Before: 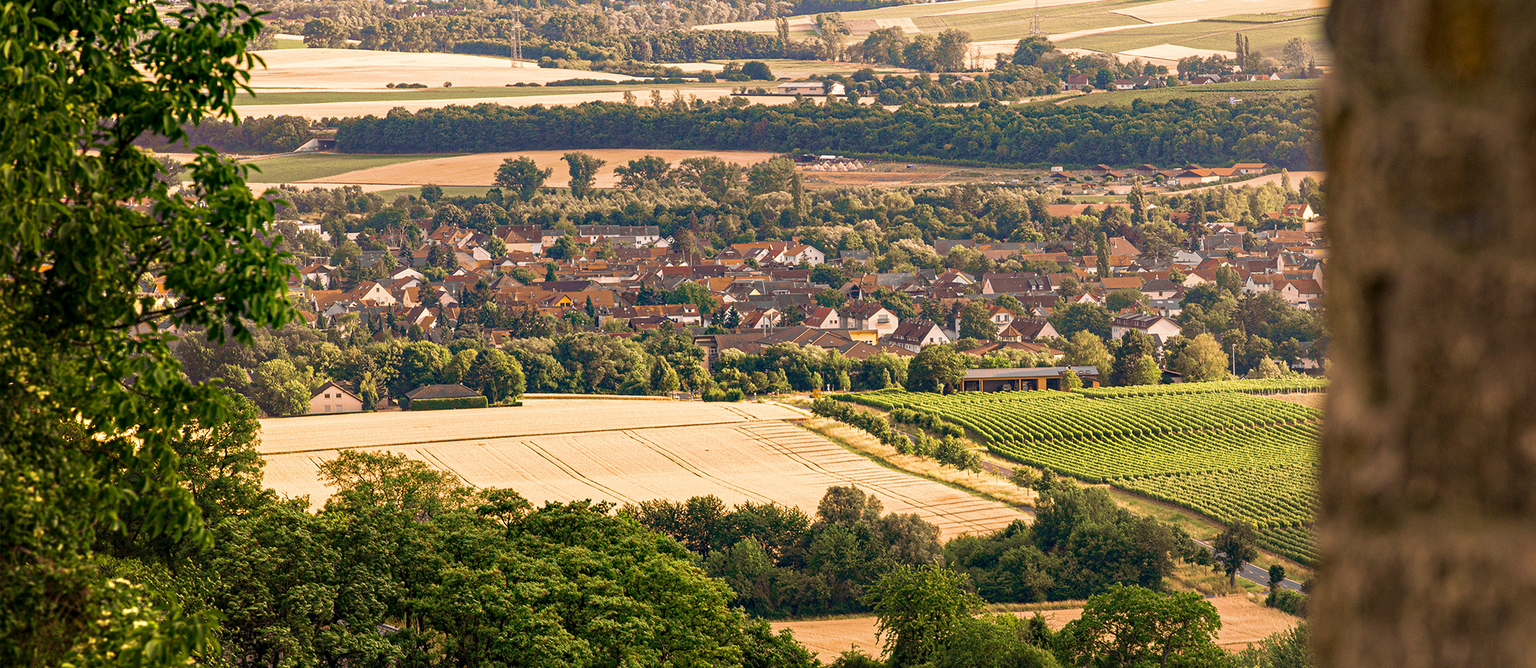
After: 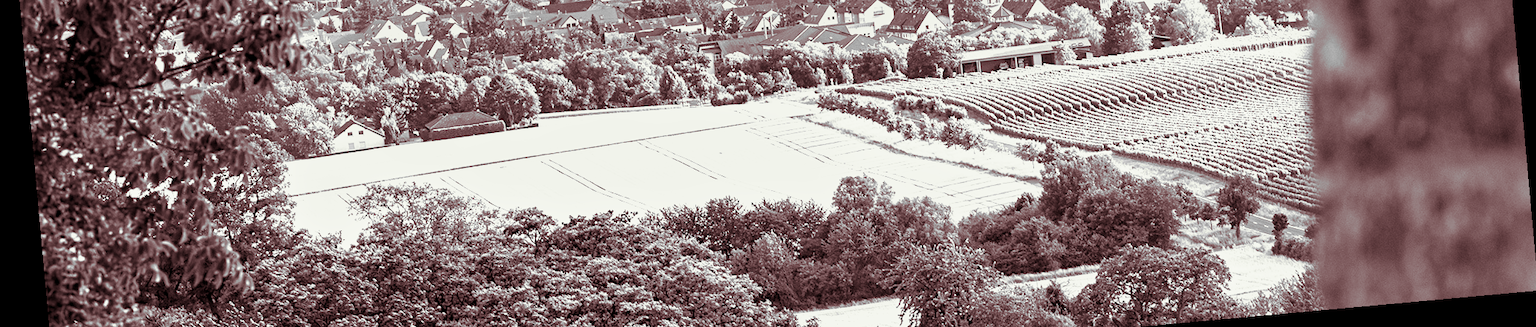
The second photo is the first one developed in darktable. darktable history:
velvia: on, module defaults
rotate and perspective: rotation -5.2°, automatic cropping off
white balance: red 0.954, blue 1.079
split-toning: on, module defaults
crop: top 45.551%, bottom 12.262%
monochrome: a -71.75, b 75.82
exposure: black level correction 0.001, exposure 1.3 EV, compensate highlight preservation false
